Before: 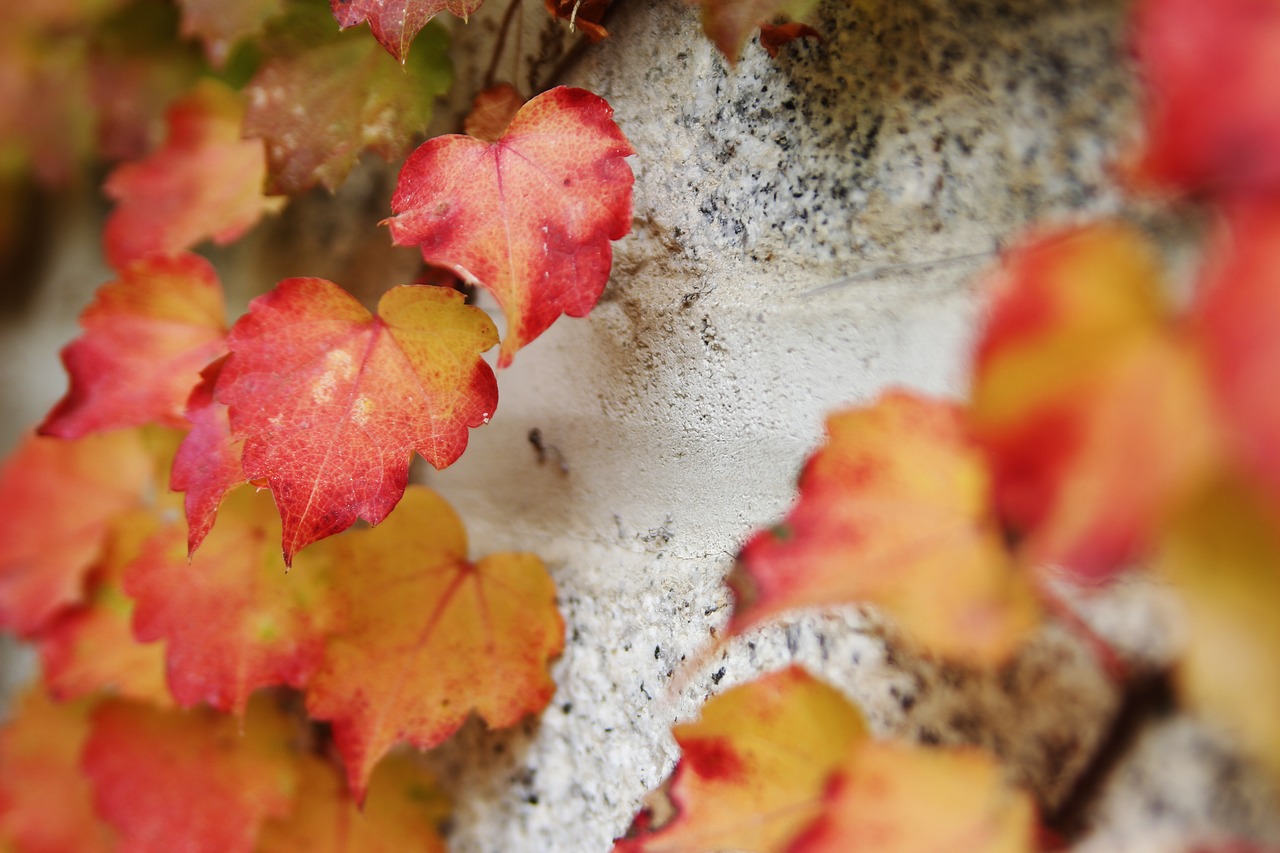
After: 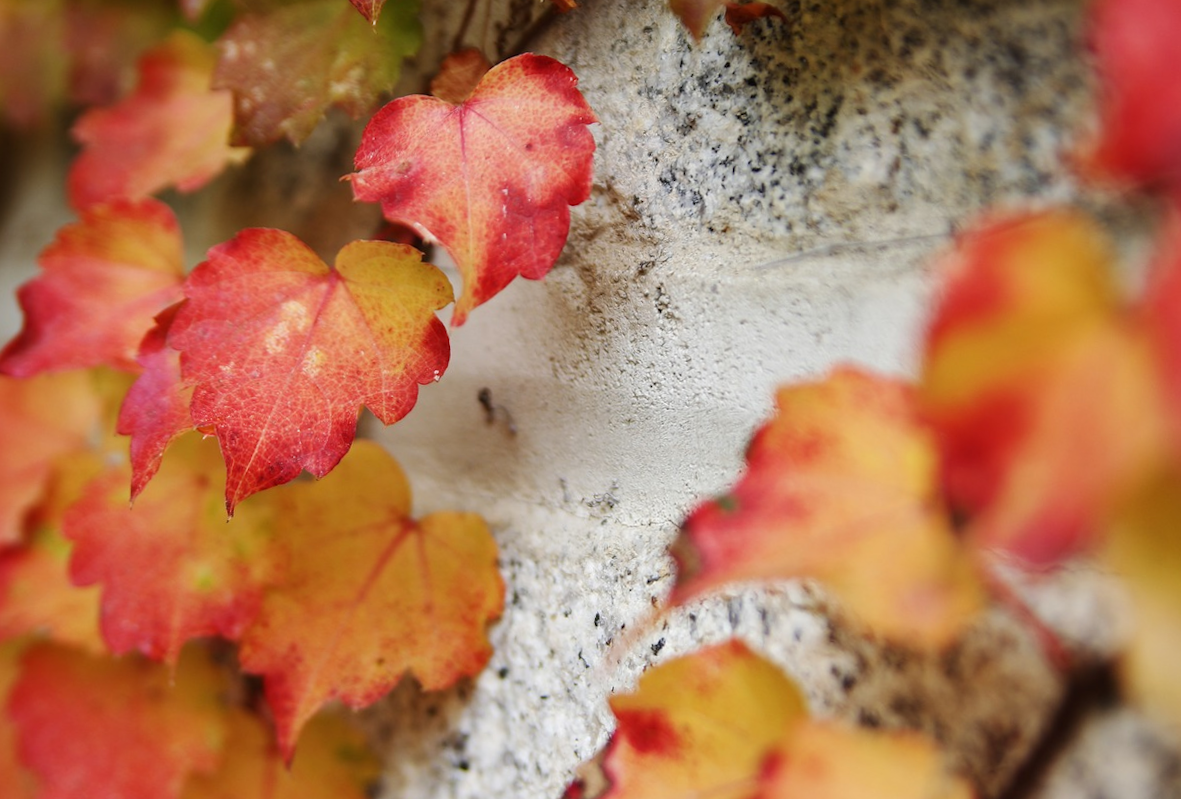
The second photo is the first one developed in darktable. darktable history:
crop and rotate: angle -2.38°
rotate and perspective: rotation 0.226°, lens shift (vertical) -0.042, crop left 0.023, crop right 0.982, crop top 0.006, crop bottom 0.994
